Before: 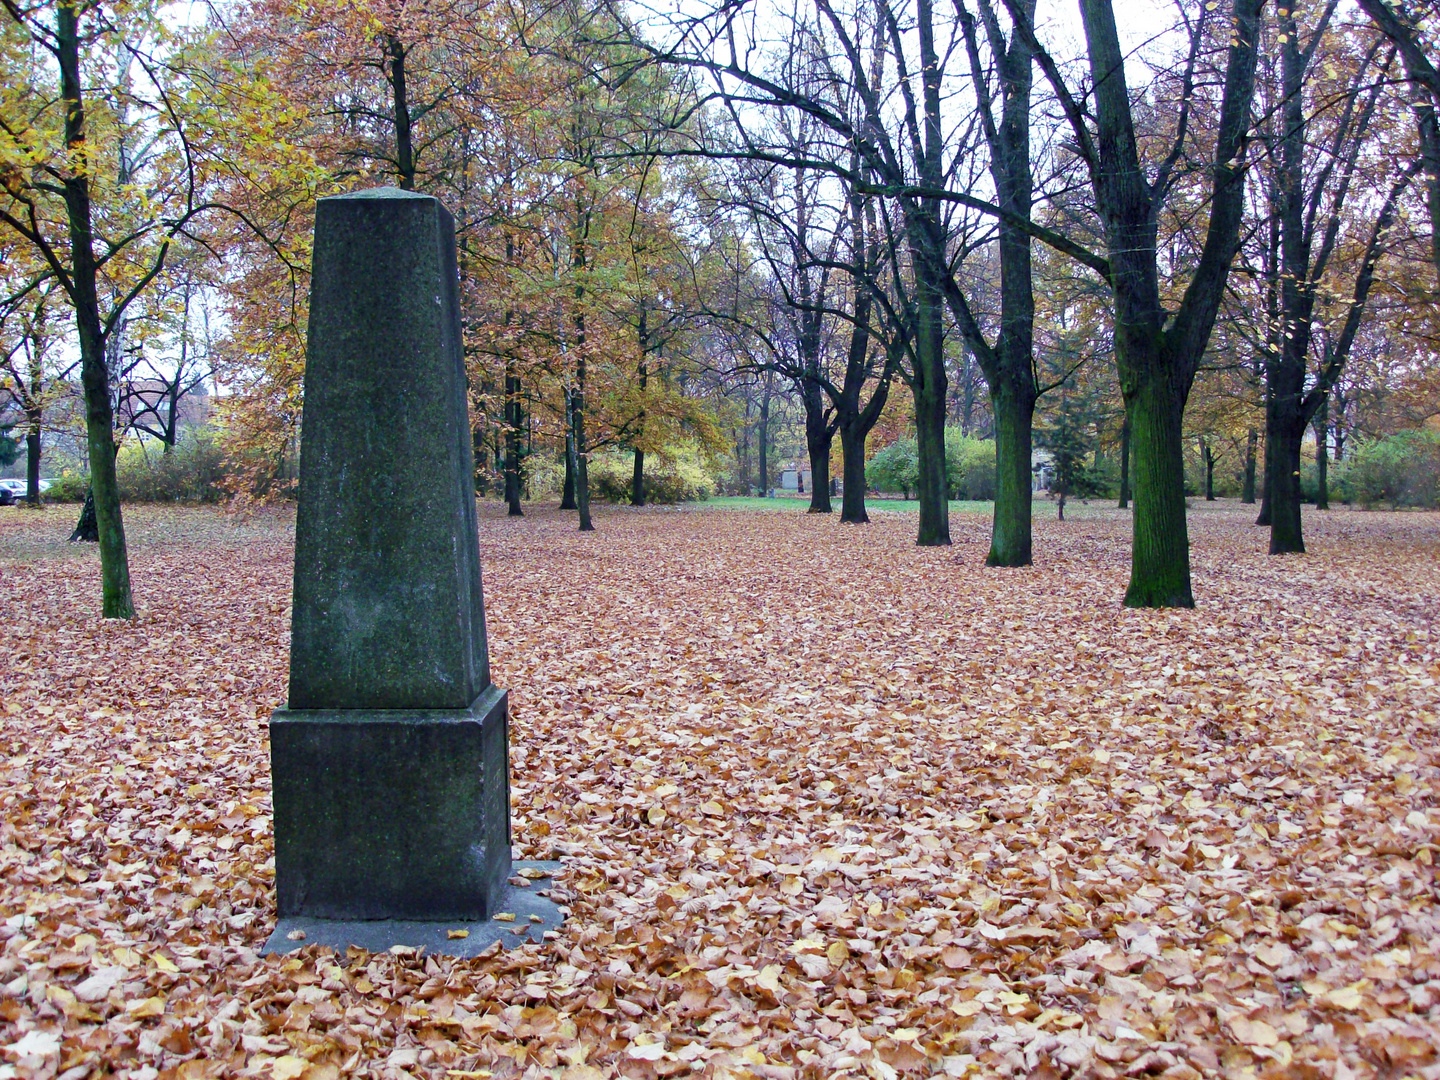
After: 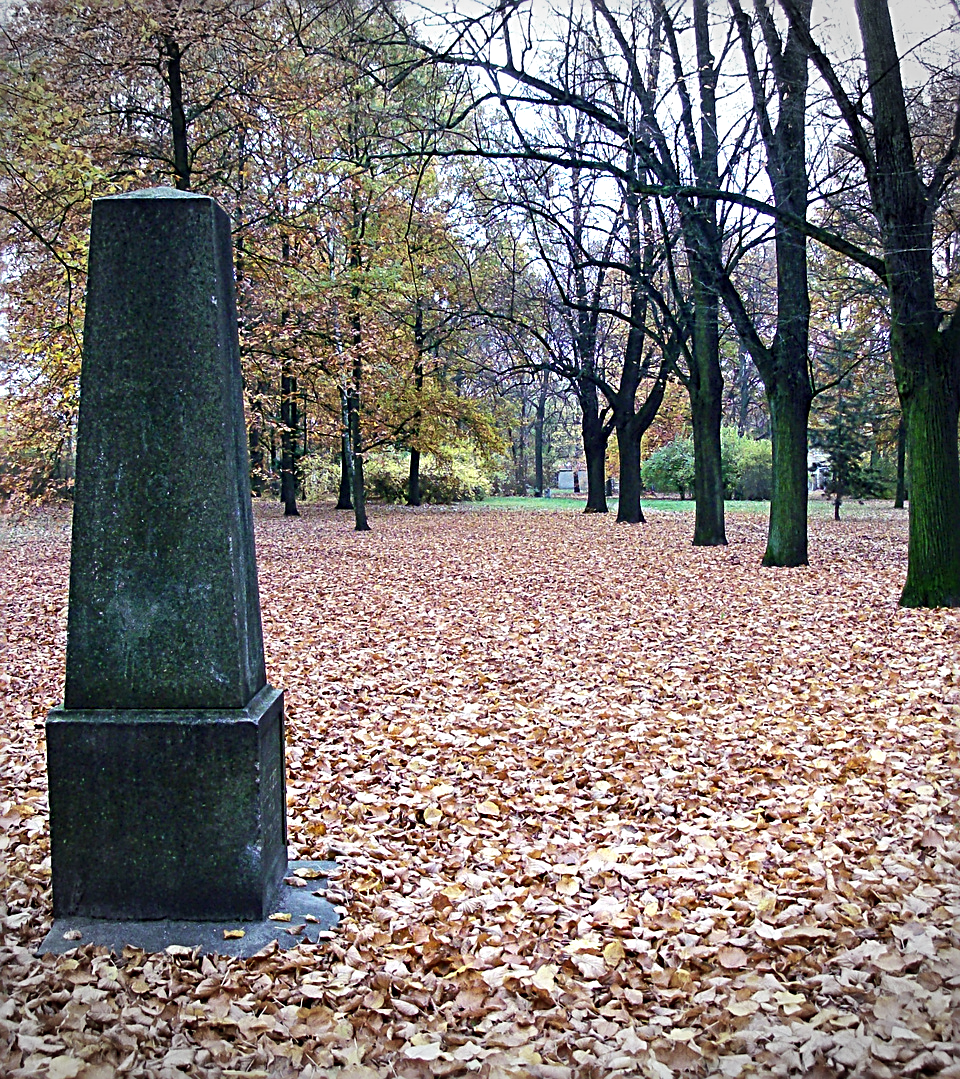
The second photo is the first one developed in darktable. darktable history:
sharpen: radius 2.702, amount 0.671
tone equalizer: -8 EV -0.443 EV, -7 EV -0.428 EV, -6 EV -0.355 EV, -5 EV -0.244 EV, -3 EV 0.195 EV, -2 EV 0.358 EV, -1 EV 0.413 EV, +0 EV 0.4 EV, edges refinement/feathering 500, mask exposure compensation -1.57 EV, preserve details no
vignetting: fall-off start 88.58%, fall-off radius 42.89%, width/height ratio 1.167, unbound false
crop and rotate: left 15.615%, right 17.706%
